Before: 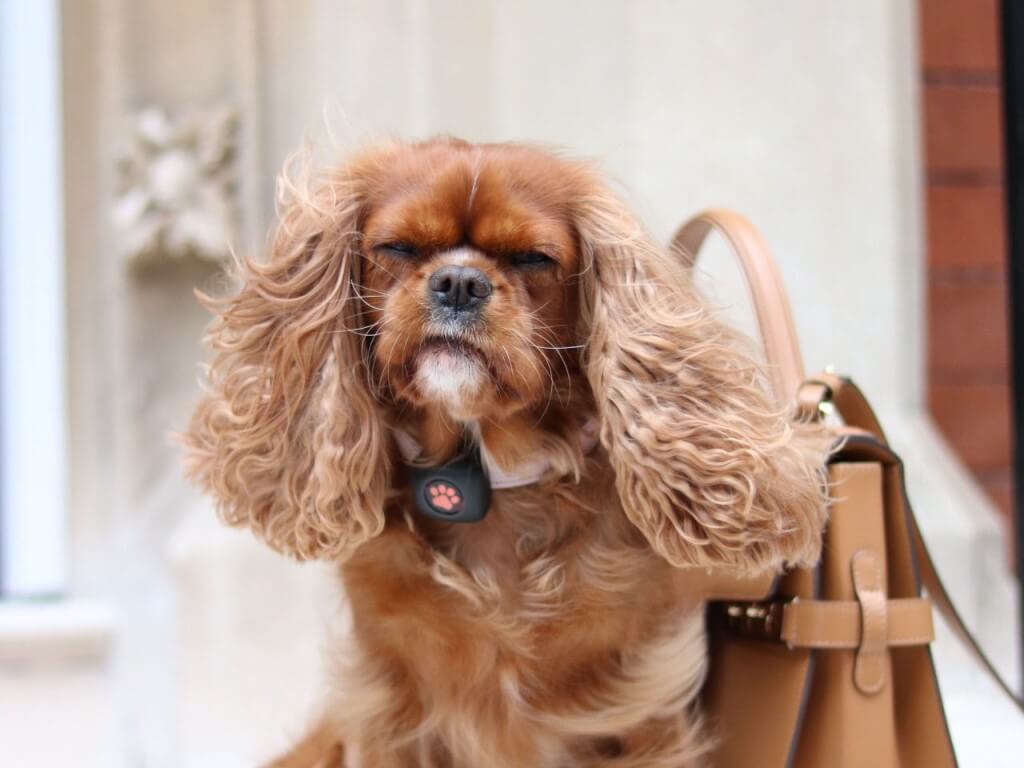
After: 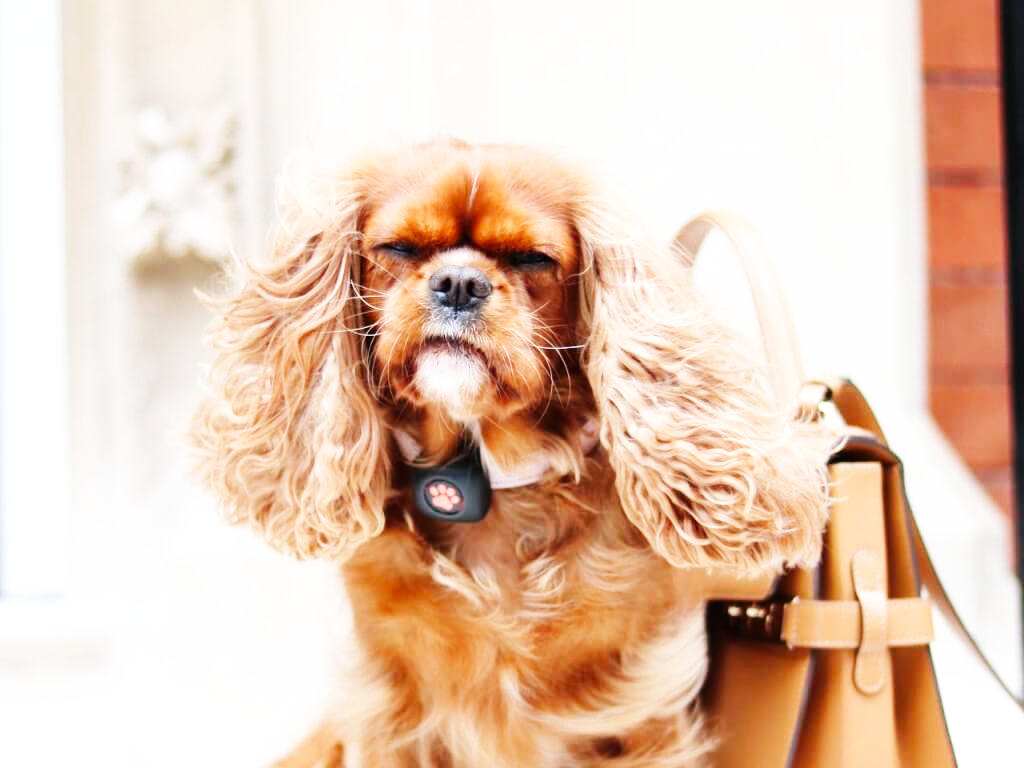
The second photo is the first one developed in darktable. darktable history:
base curve: curves: ch0 [(0, 0.003) (0.001, 0.002) (0.006, 0.004) (0.02, 0.022) (0.048, 0.086) (0.094, 0.234) (0.162, 0.431) (0.258, 0.629) (0.385, 0.8) (0.548, 0.918) (0.751, 0.988) (1, 1)], preserve colors none
color correction: highlights b* 0.052
